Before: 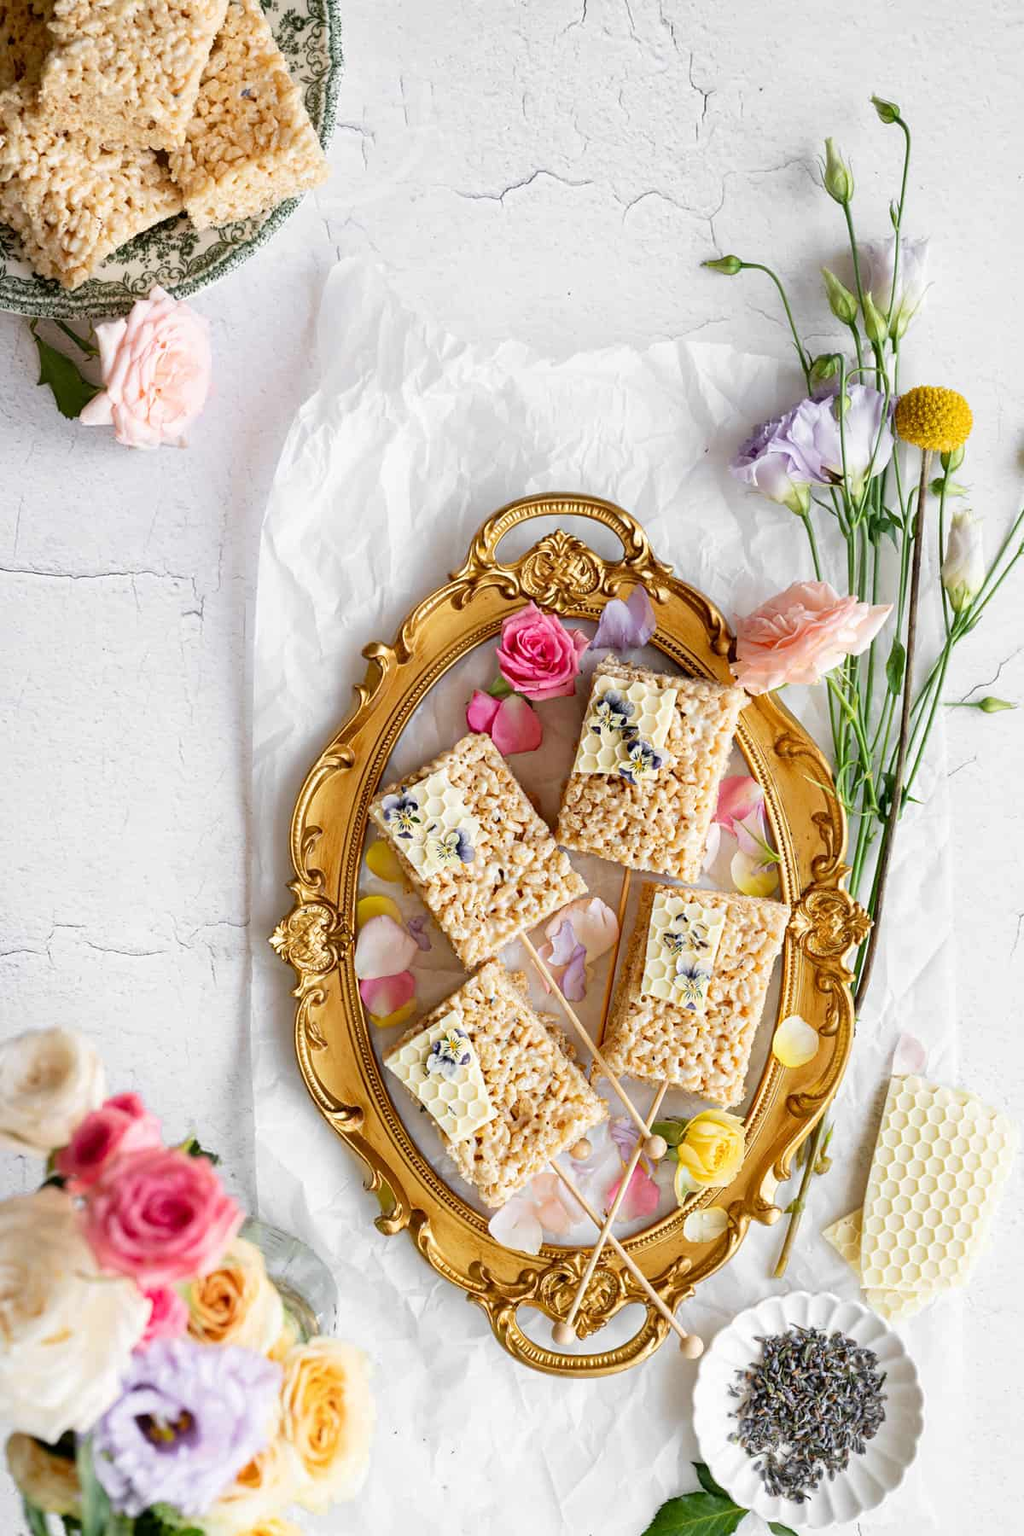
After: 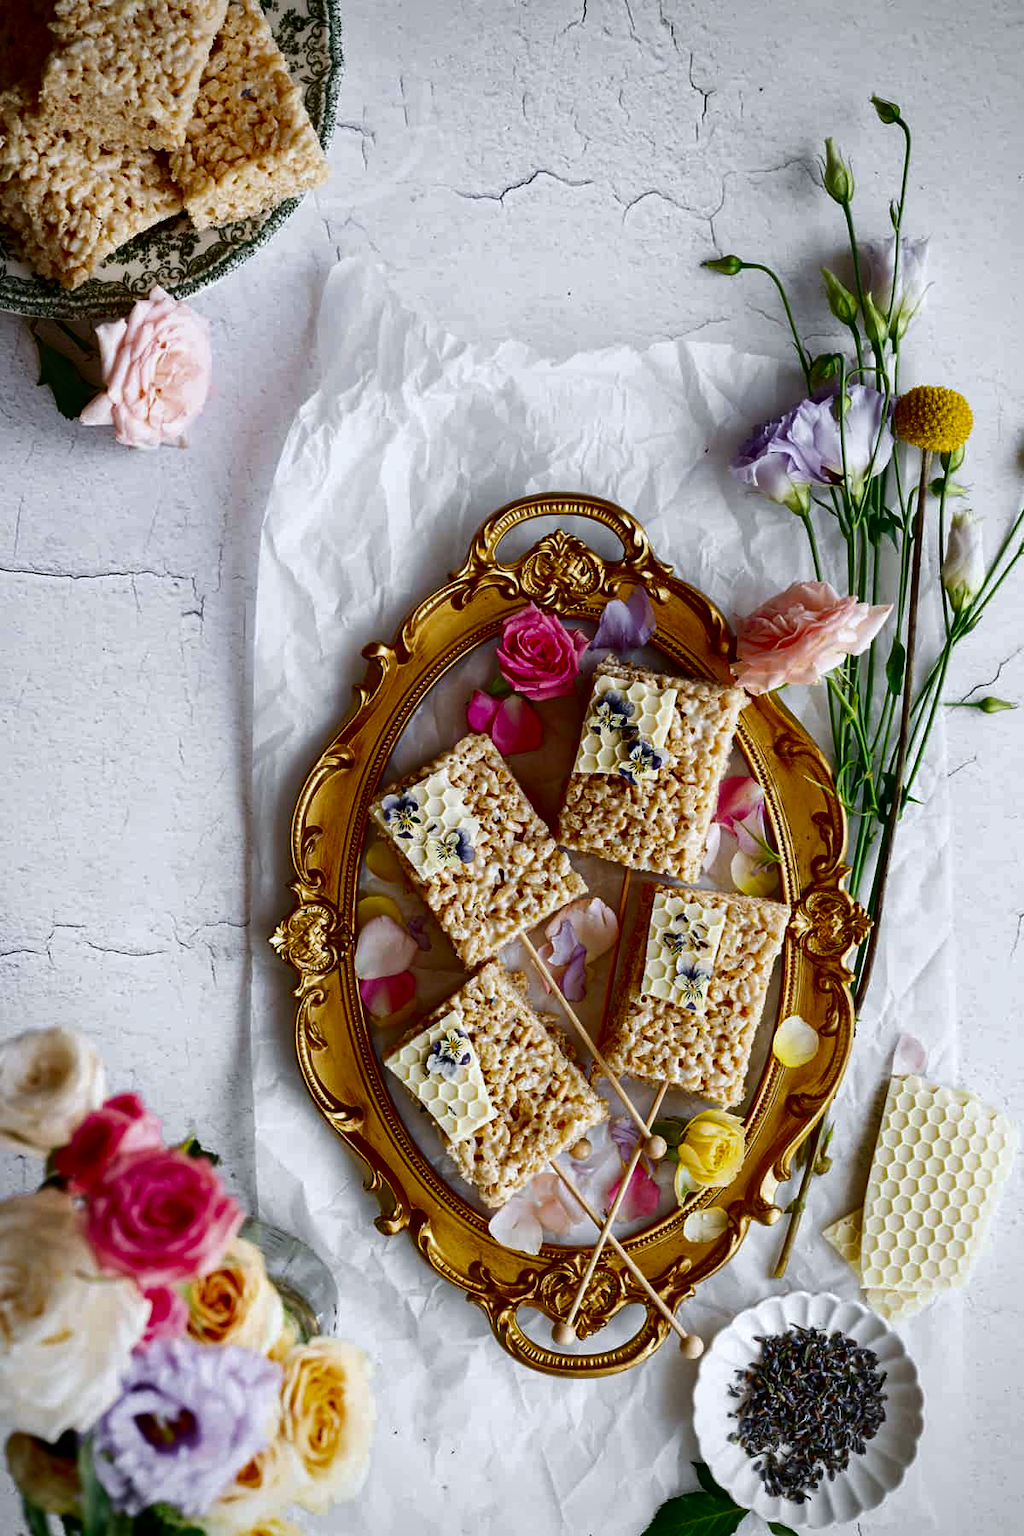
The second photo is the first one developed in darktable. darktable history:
vignetting: saturation 0, unbound false
contrast brightness saturation: contrast 0.09, brightness -0.59, saturation 0.17
white balance: red 0.98, blue 1.034
